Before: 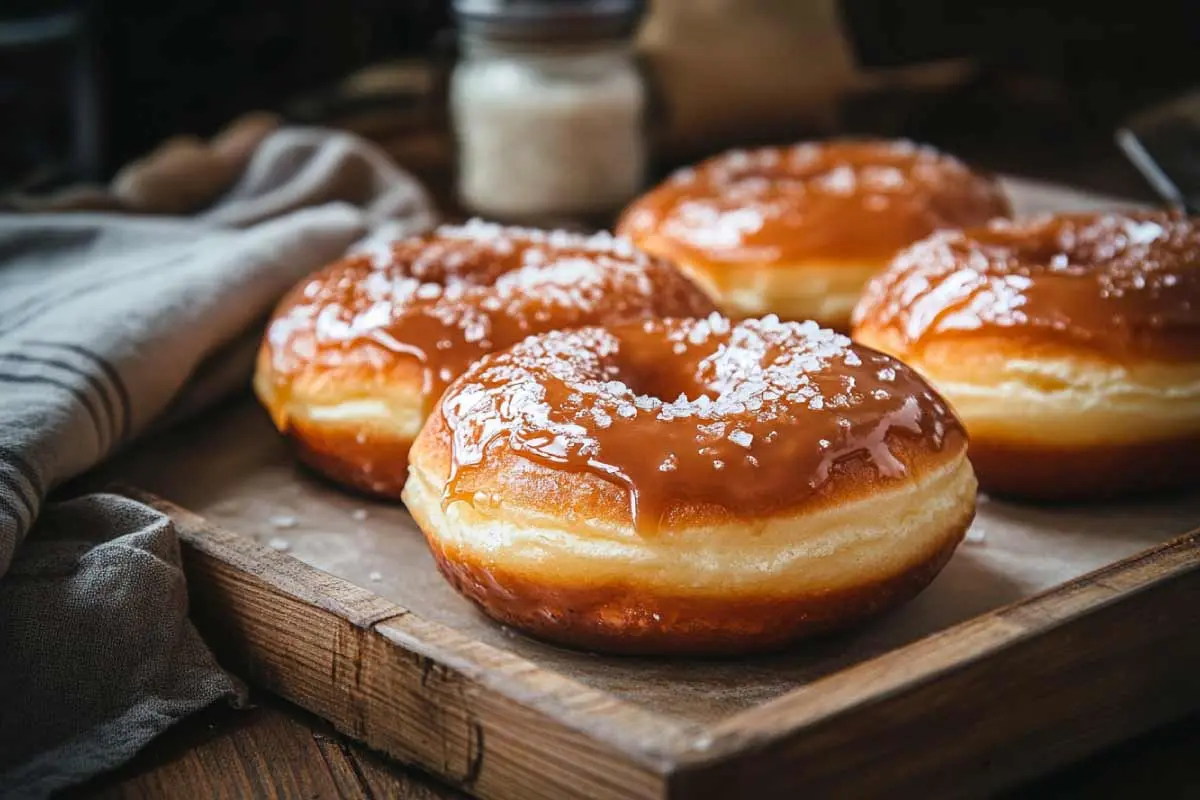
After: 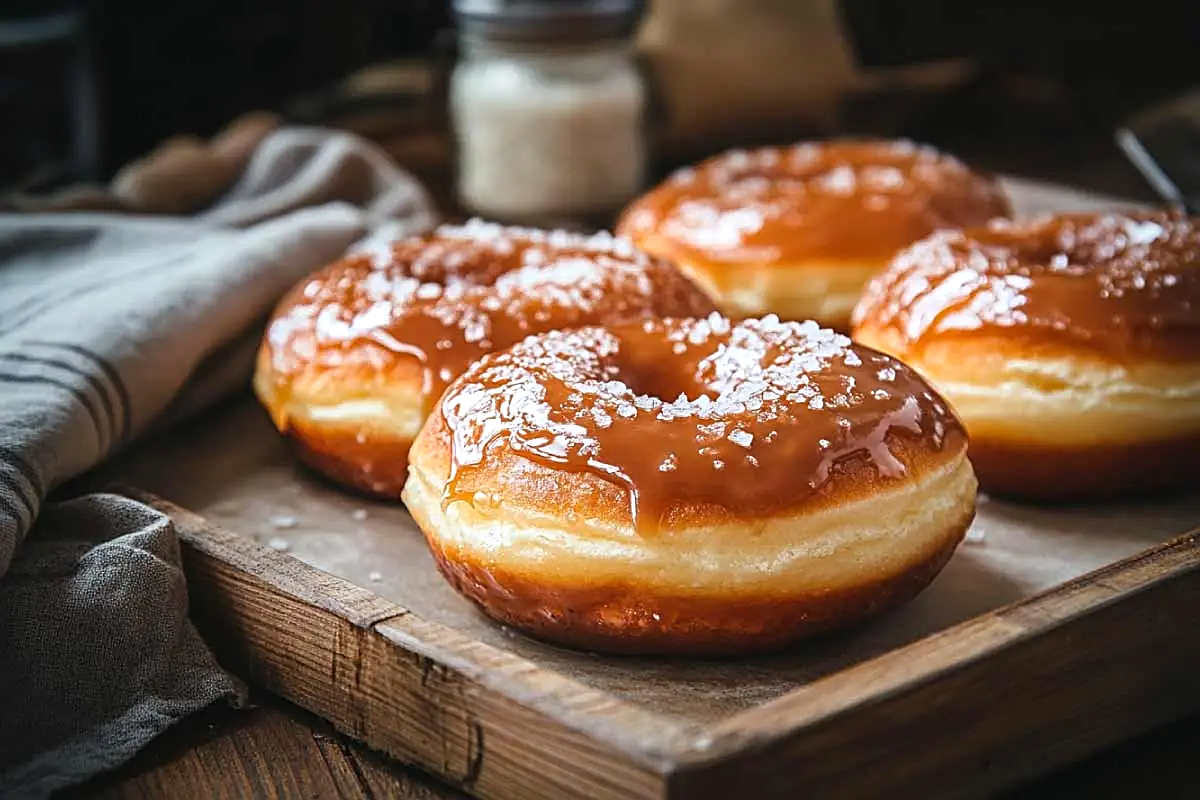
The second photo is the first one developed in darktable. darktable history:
exposure: exposure 0.131 EV, compensate highlight preservation false
sharpen: on, module defaults
